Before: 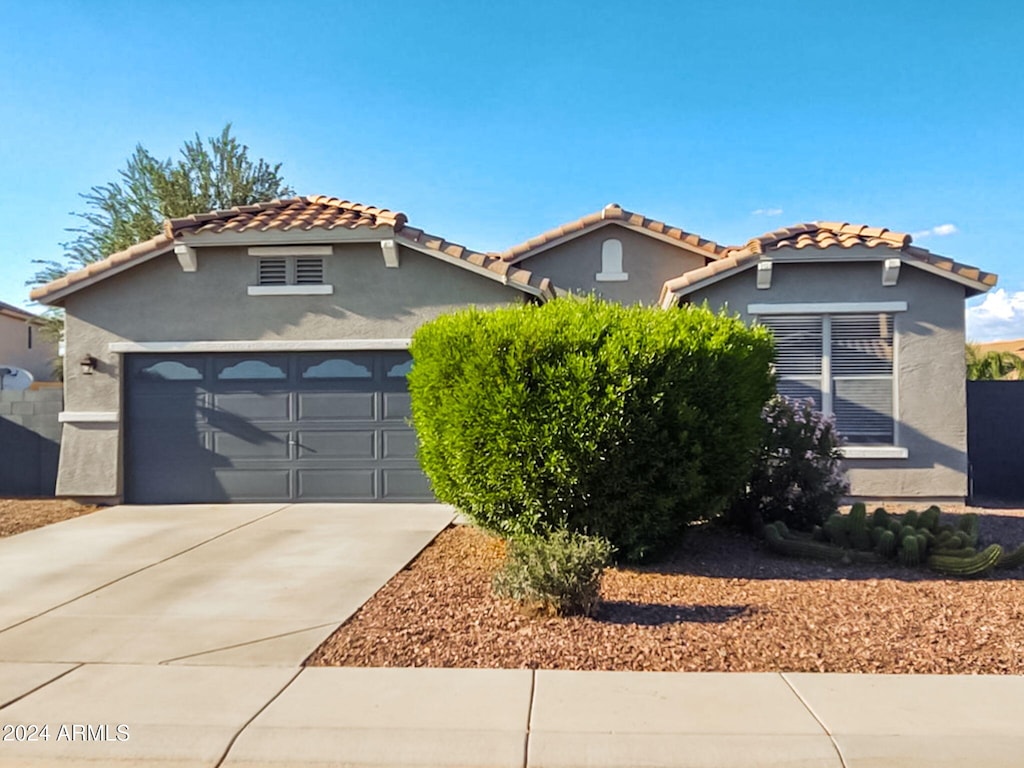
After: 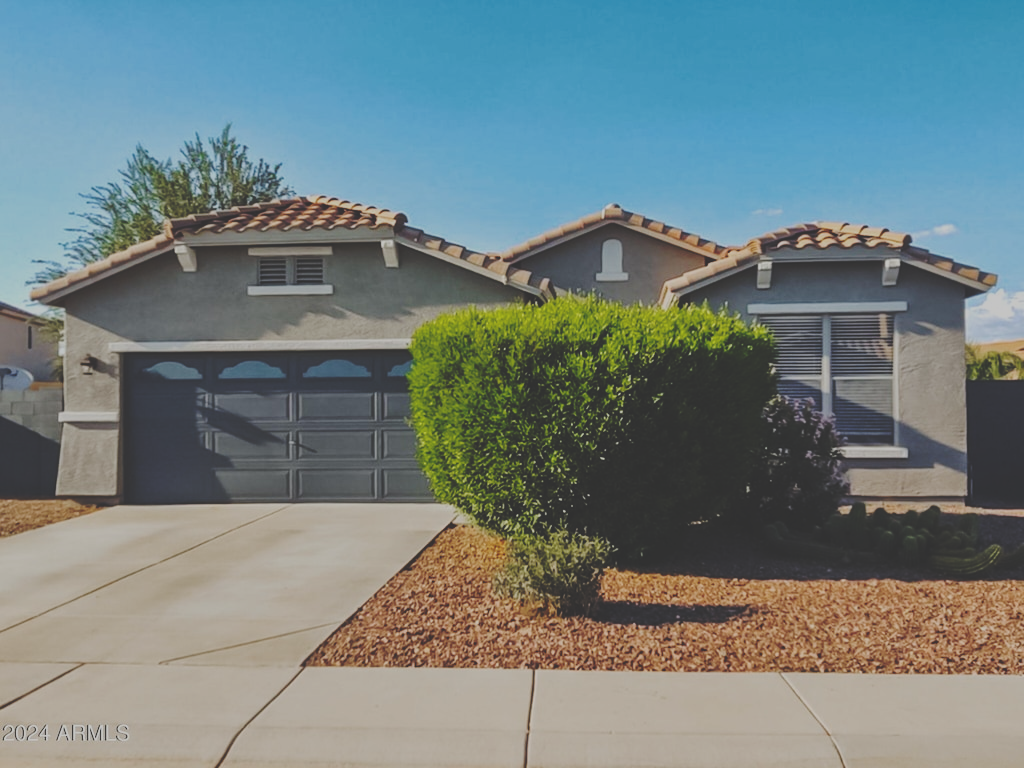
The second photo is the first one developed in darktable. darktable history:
exposure: black level correction -0.016, exposure -1.045 EV, compensate highlight preservation false
base curve: curves: ch0 [(0, 0.024) (0.055, 0.065) (0.121, 0.166) (0.236, 0.319) (0.693, 0.726) (1, 1)], preserve colors none
